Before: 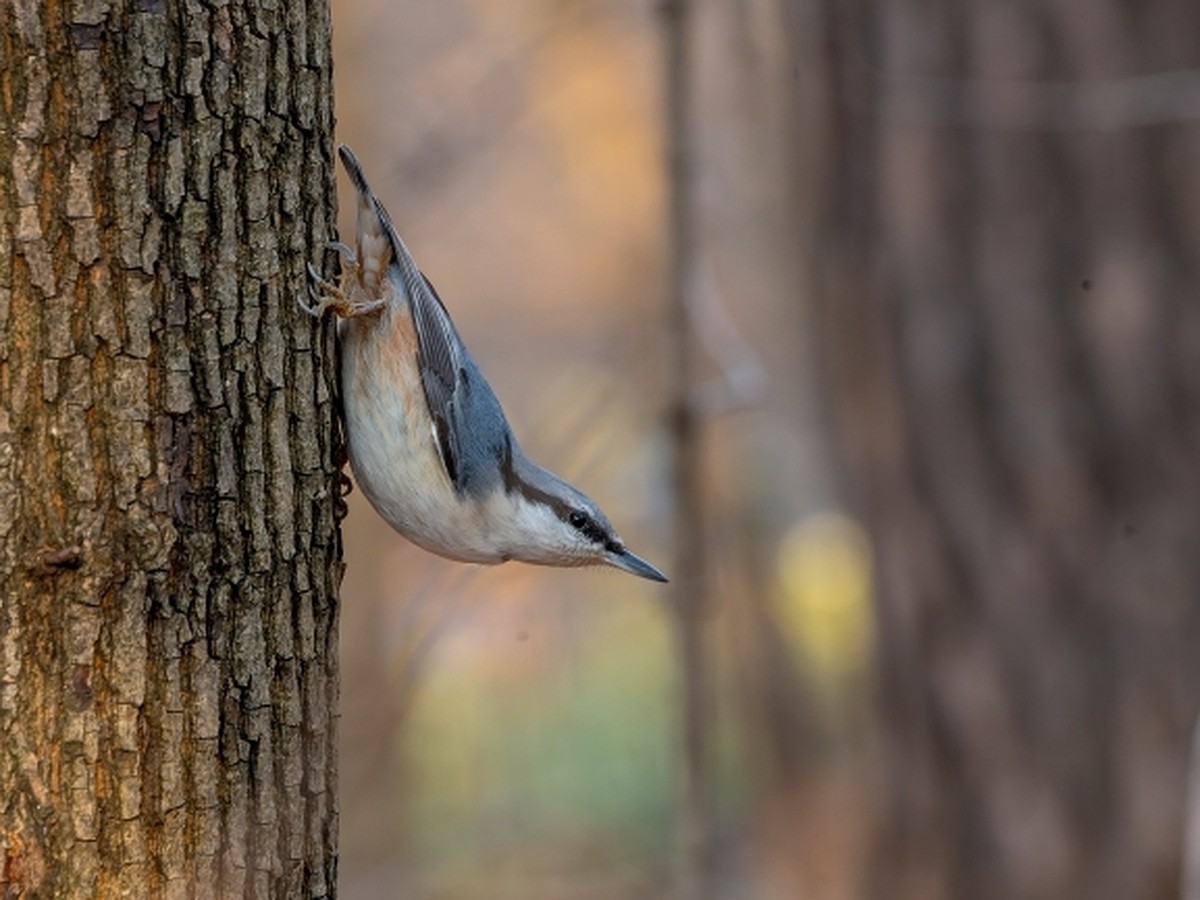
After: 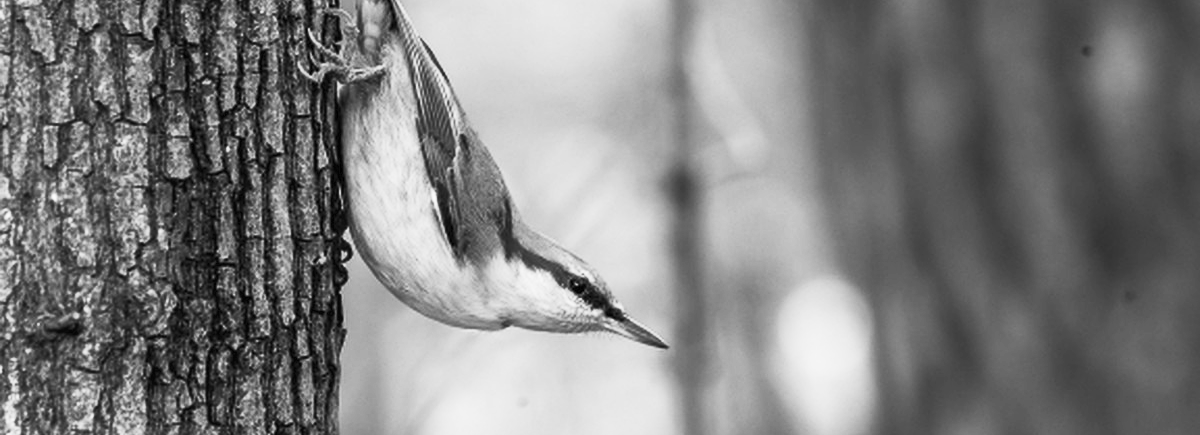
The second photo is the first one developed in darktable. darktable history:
crop and rotate: top 26.056%, bottom 25.543%
contrast brightness saturation: contrast 0.53, brightness 0.47, saturation -1
